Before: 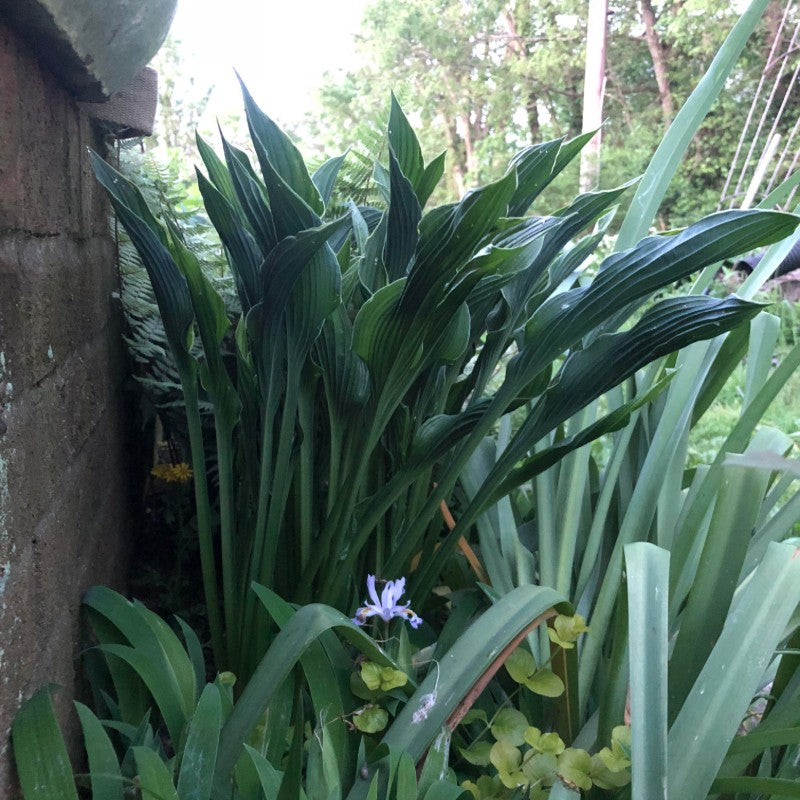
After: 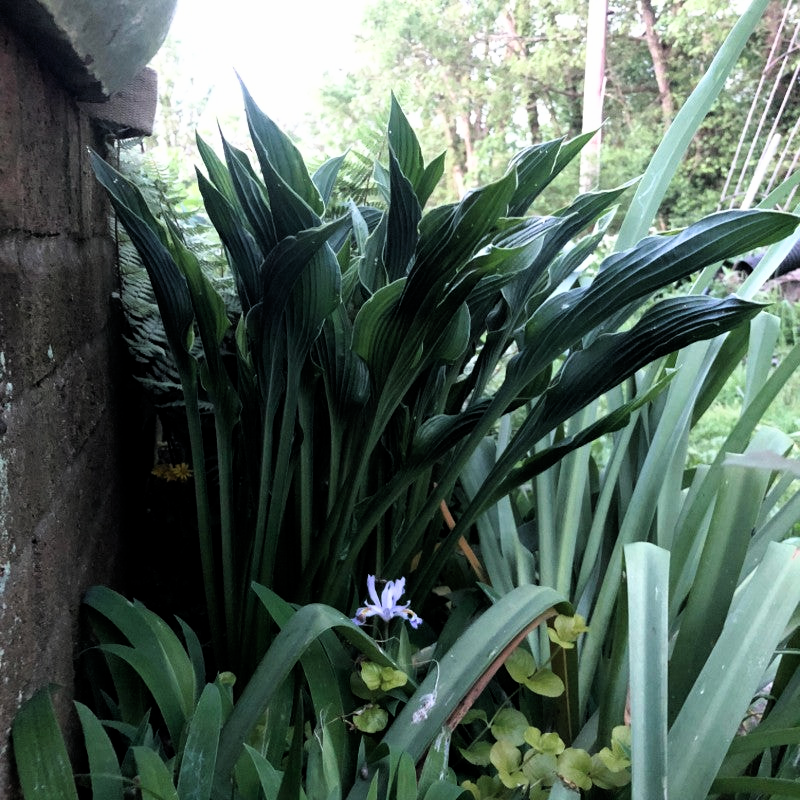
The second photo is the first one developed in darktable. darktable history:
filmic rgb: black relative exposure -8.73 EV, white relative exposure 2.74 EV, target black luminance 0%, hardness 6.26, latitude 77.4%, contrast 1.327, shadows ↔ highlights balance -0.336%, iterations of high-quality reconstruction 0
